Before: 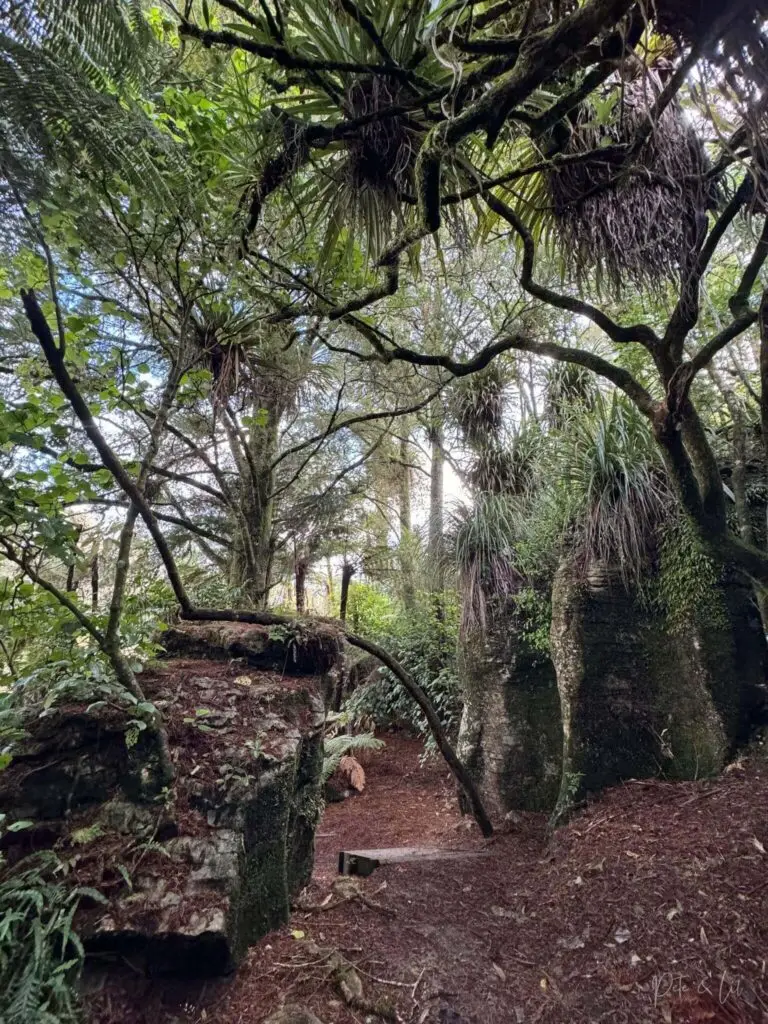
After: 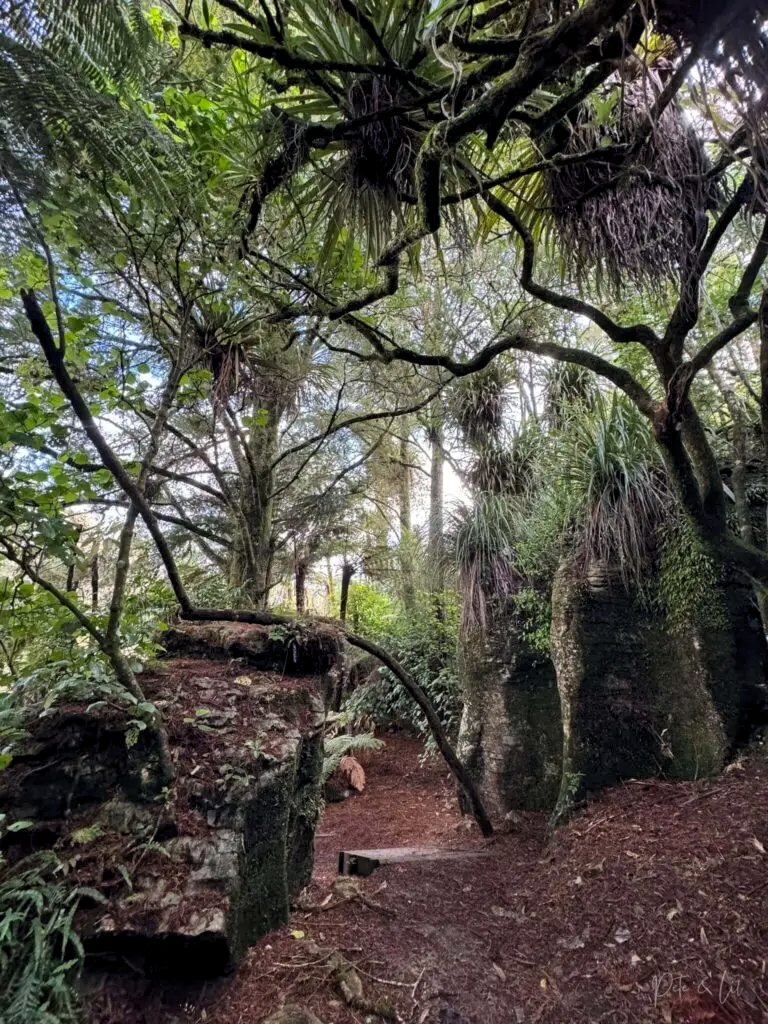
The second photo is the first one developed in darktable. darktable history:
contrast brightness saturation: saturation 0.13
levels: levels [0.026, 0.507, 0.987]
